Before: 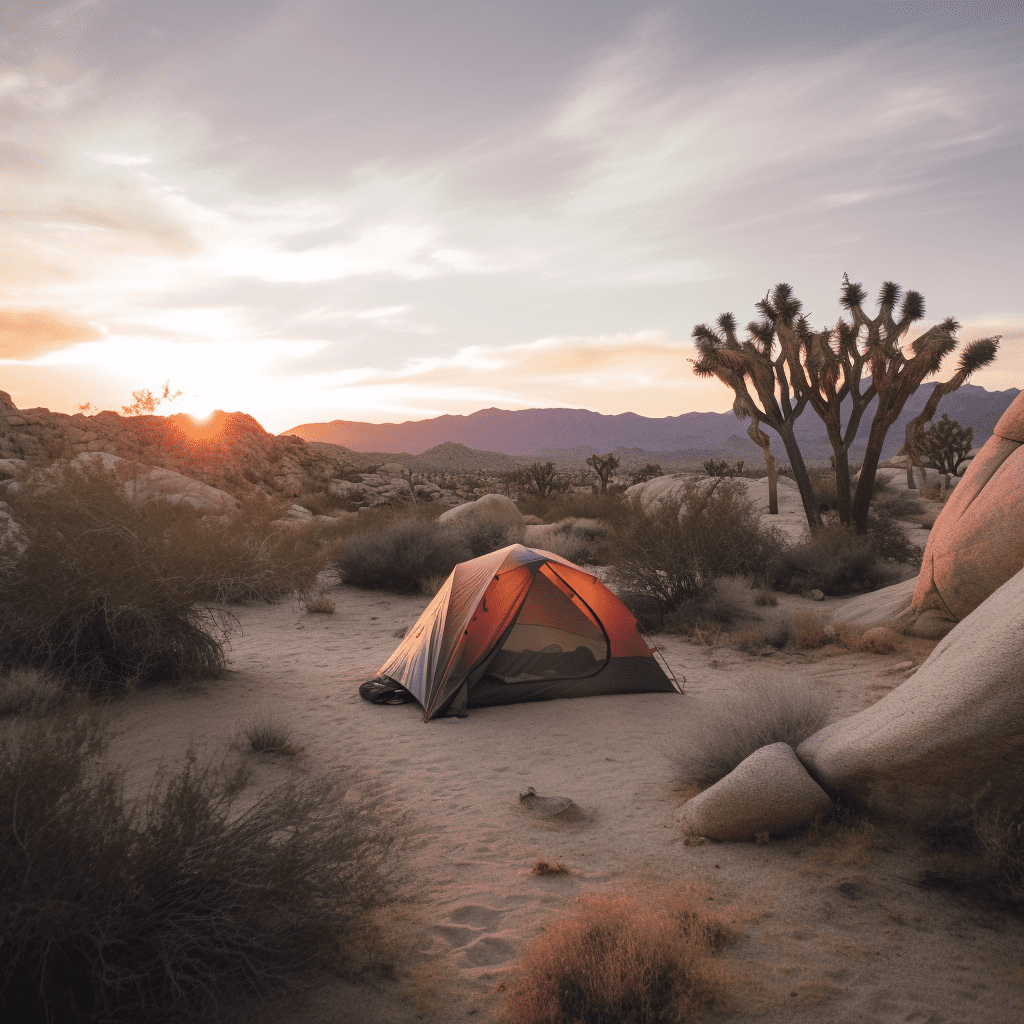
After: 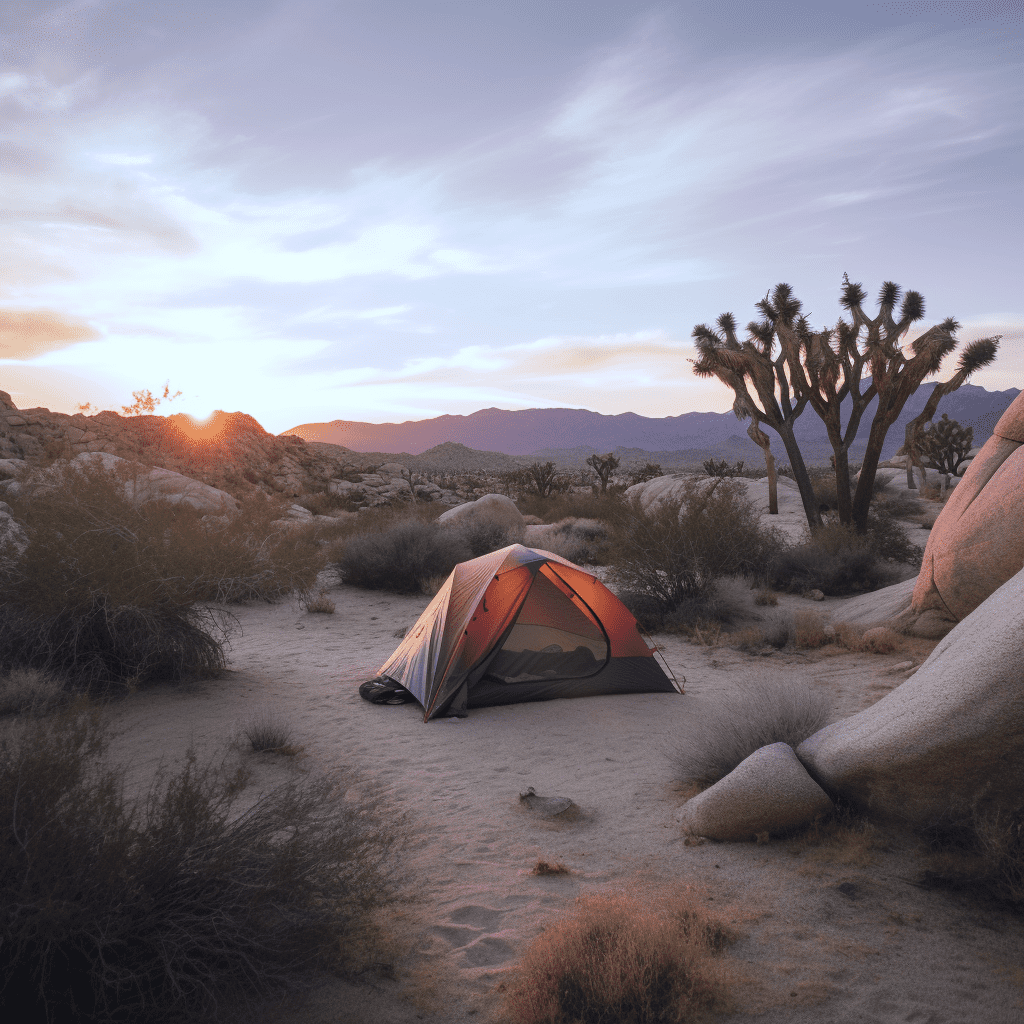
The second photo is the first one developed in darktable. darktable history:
tone equalizer: on, module defaults
white balance: red 0.926, green 1.003, blue 1.133
